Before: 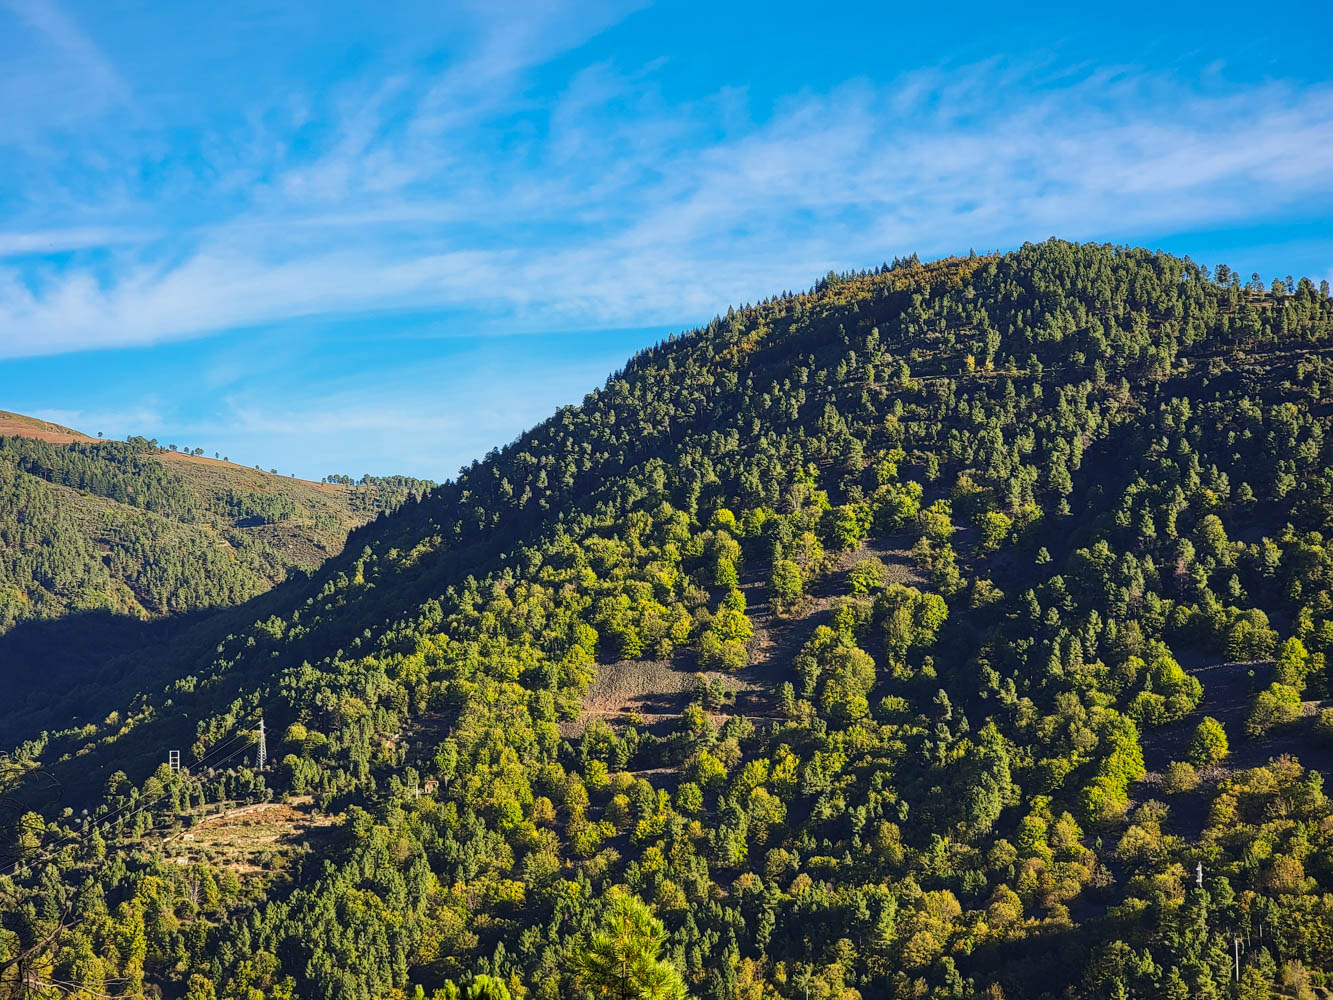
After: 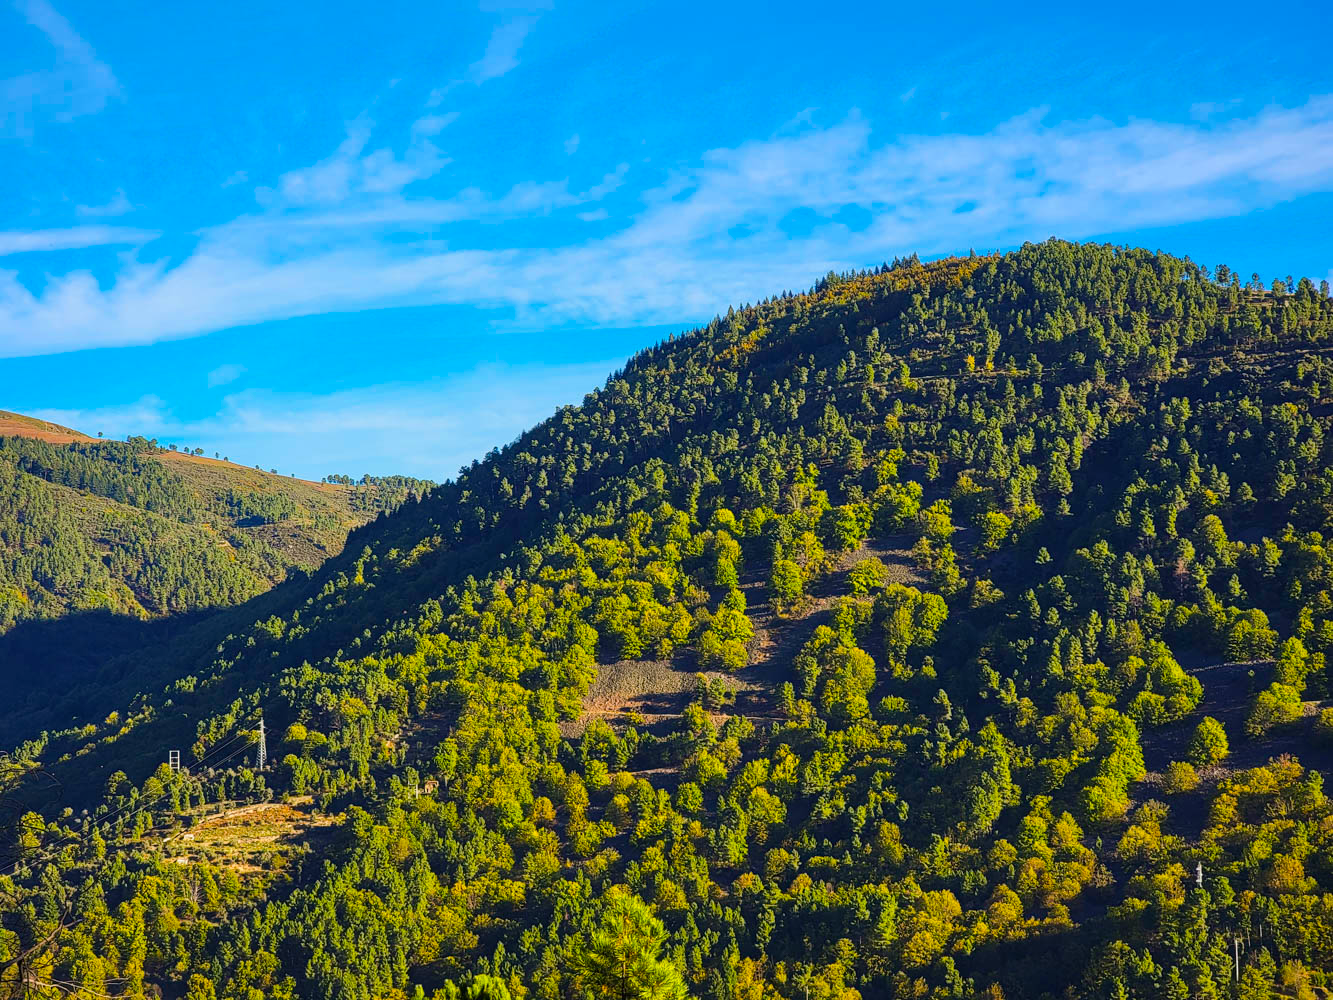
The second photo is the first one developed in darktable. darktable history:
color balance rgb: perceptual saturation grading › global saturation 30.338%, global vibrance 20%
contrast equalizer: octaves 7, y [[0.5, 0.5, 0.468, 0.5, 0.5, 0.5], [0.5 ×6], [0.5 ×6], [0 ×6], [0 ×6]], mix 0.304
